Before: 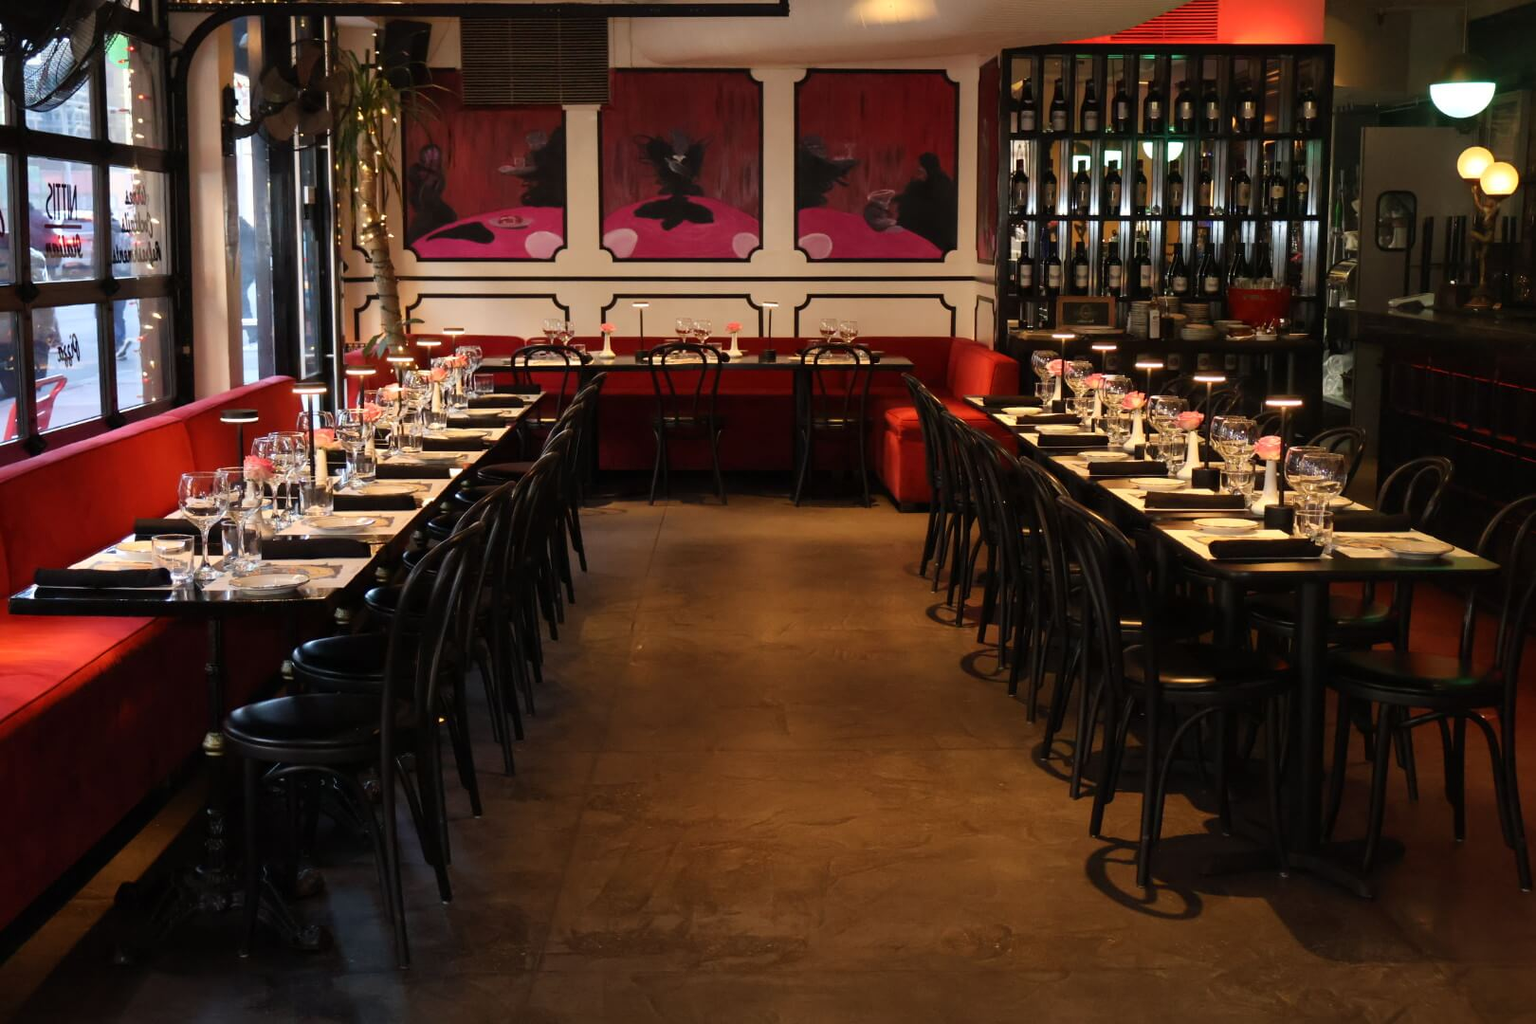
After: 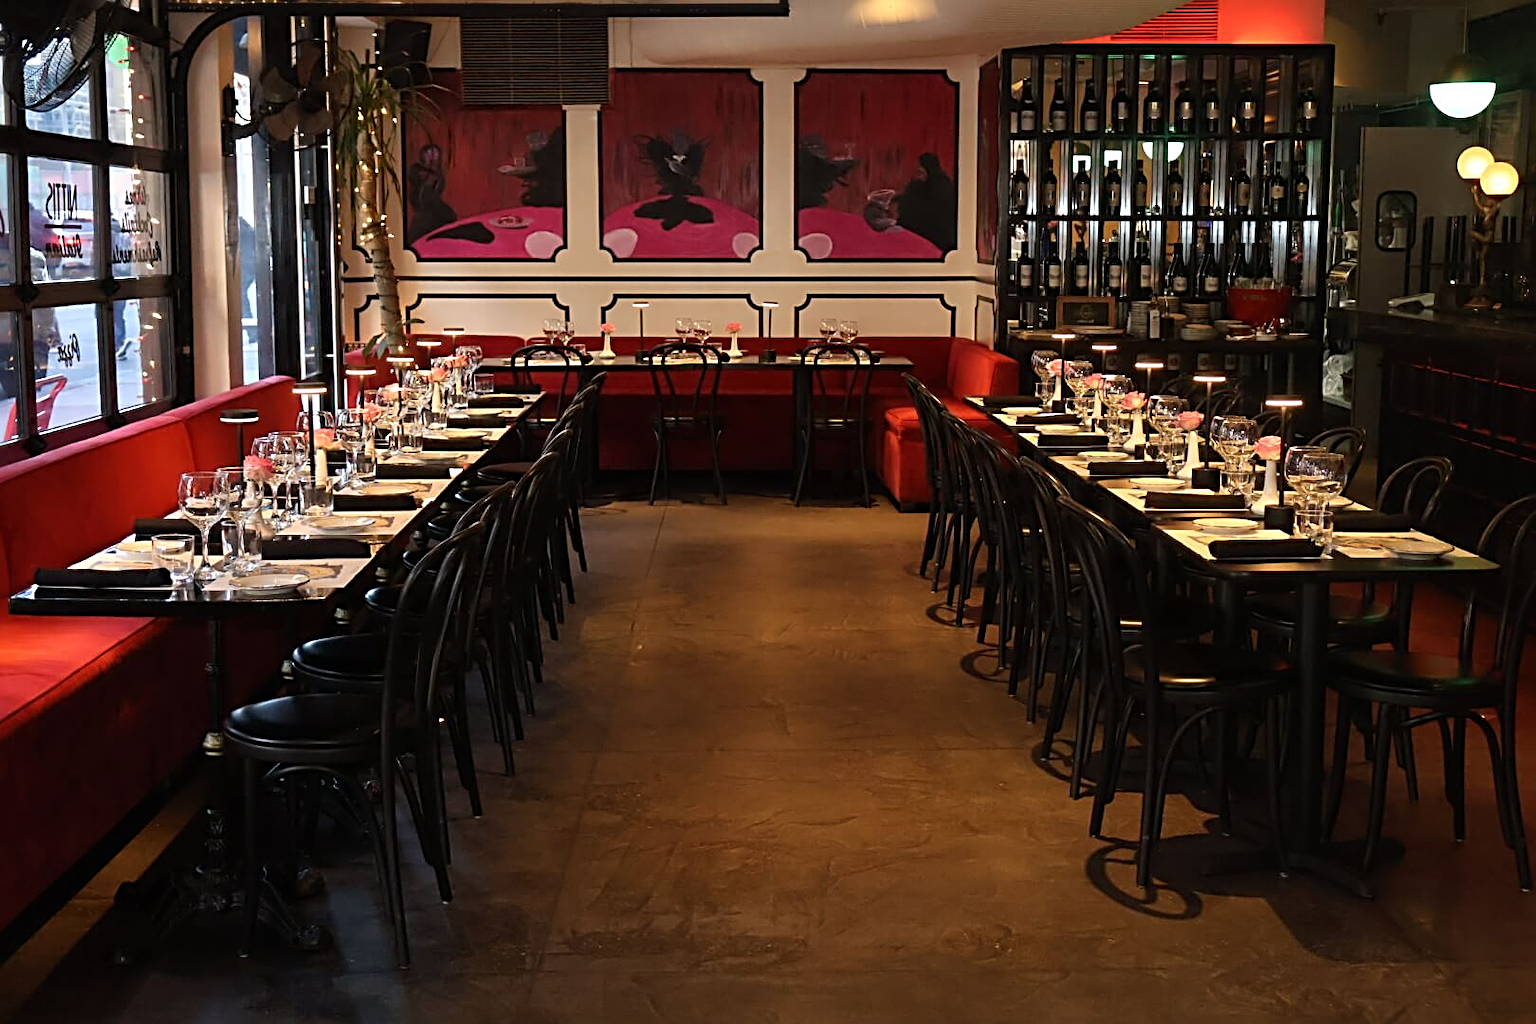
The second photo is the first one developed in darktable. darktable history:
sharpen: radius 2.807, amount 0.715
